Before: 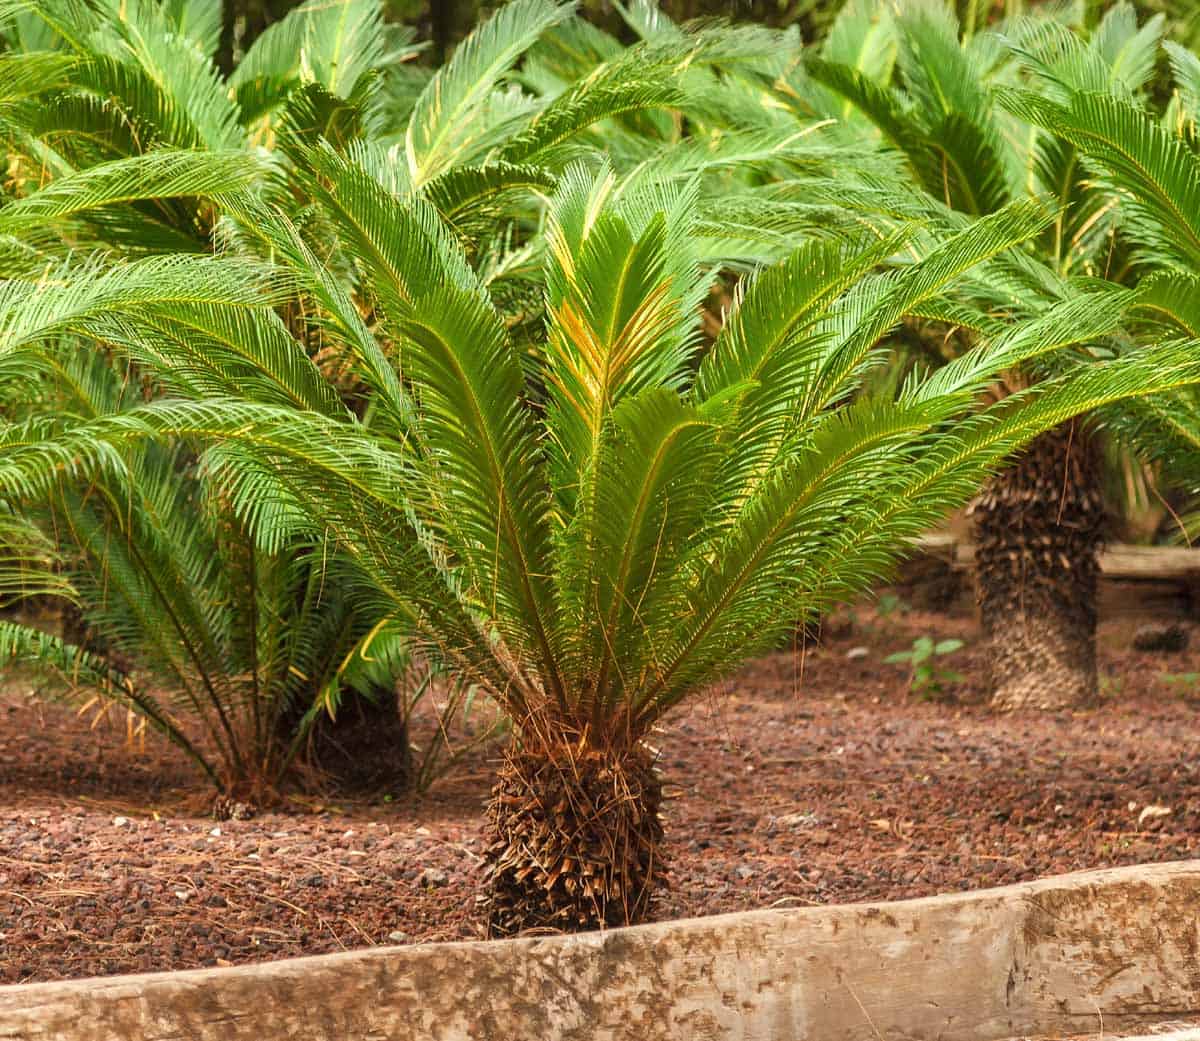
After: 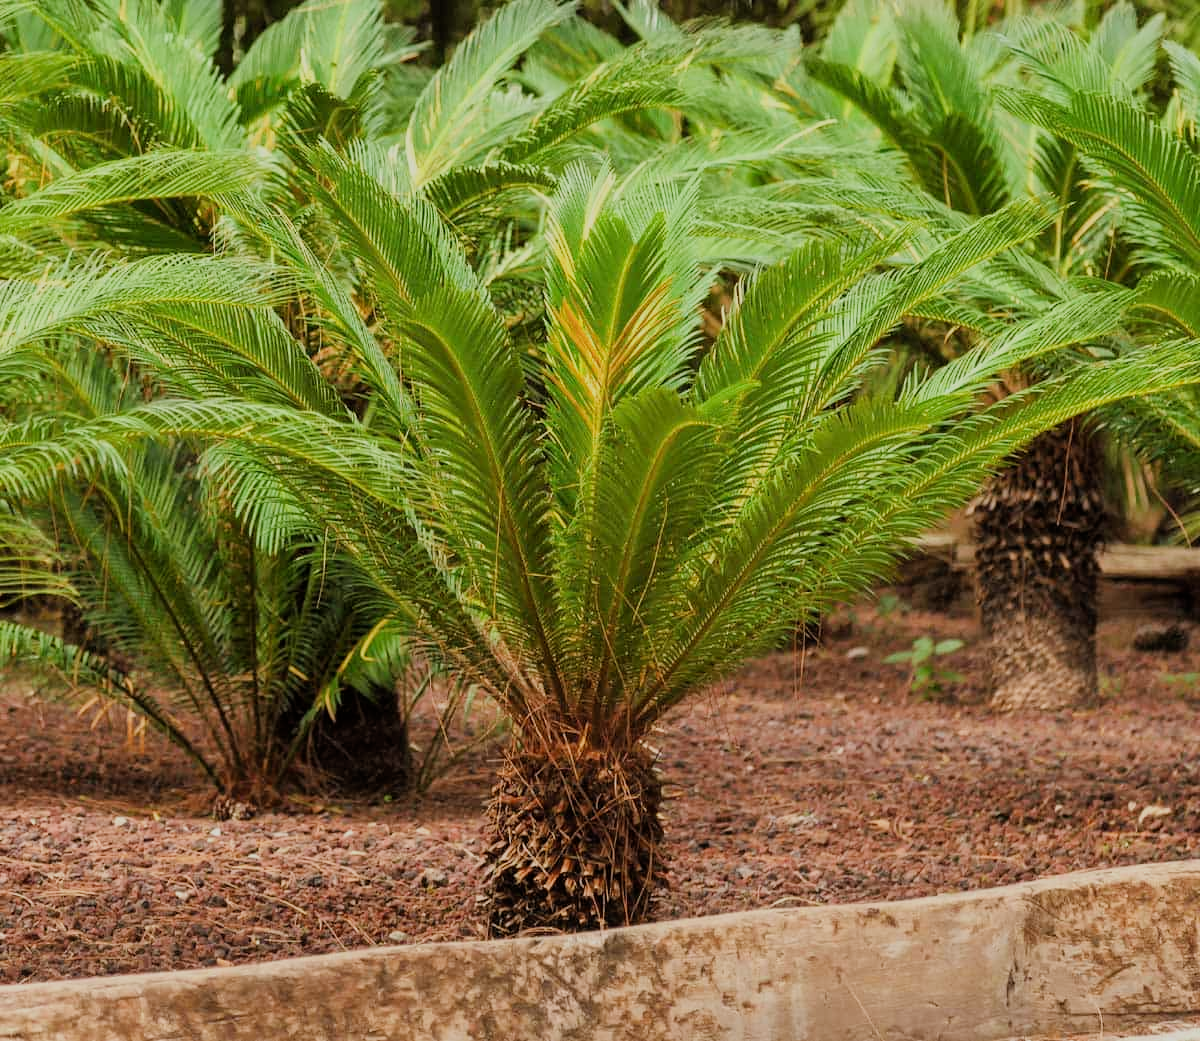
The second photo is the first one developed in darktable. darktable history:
tone equalizer: on, module defaults
filmic rgb: black relative exposure -7.65 EV, white relative exposure 4.56 EV, hardness 3.61
